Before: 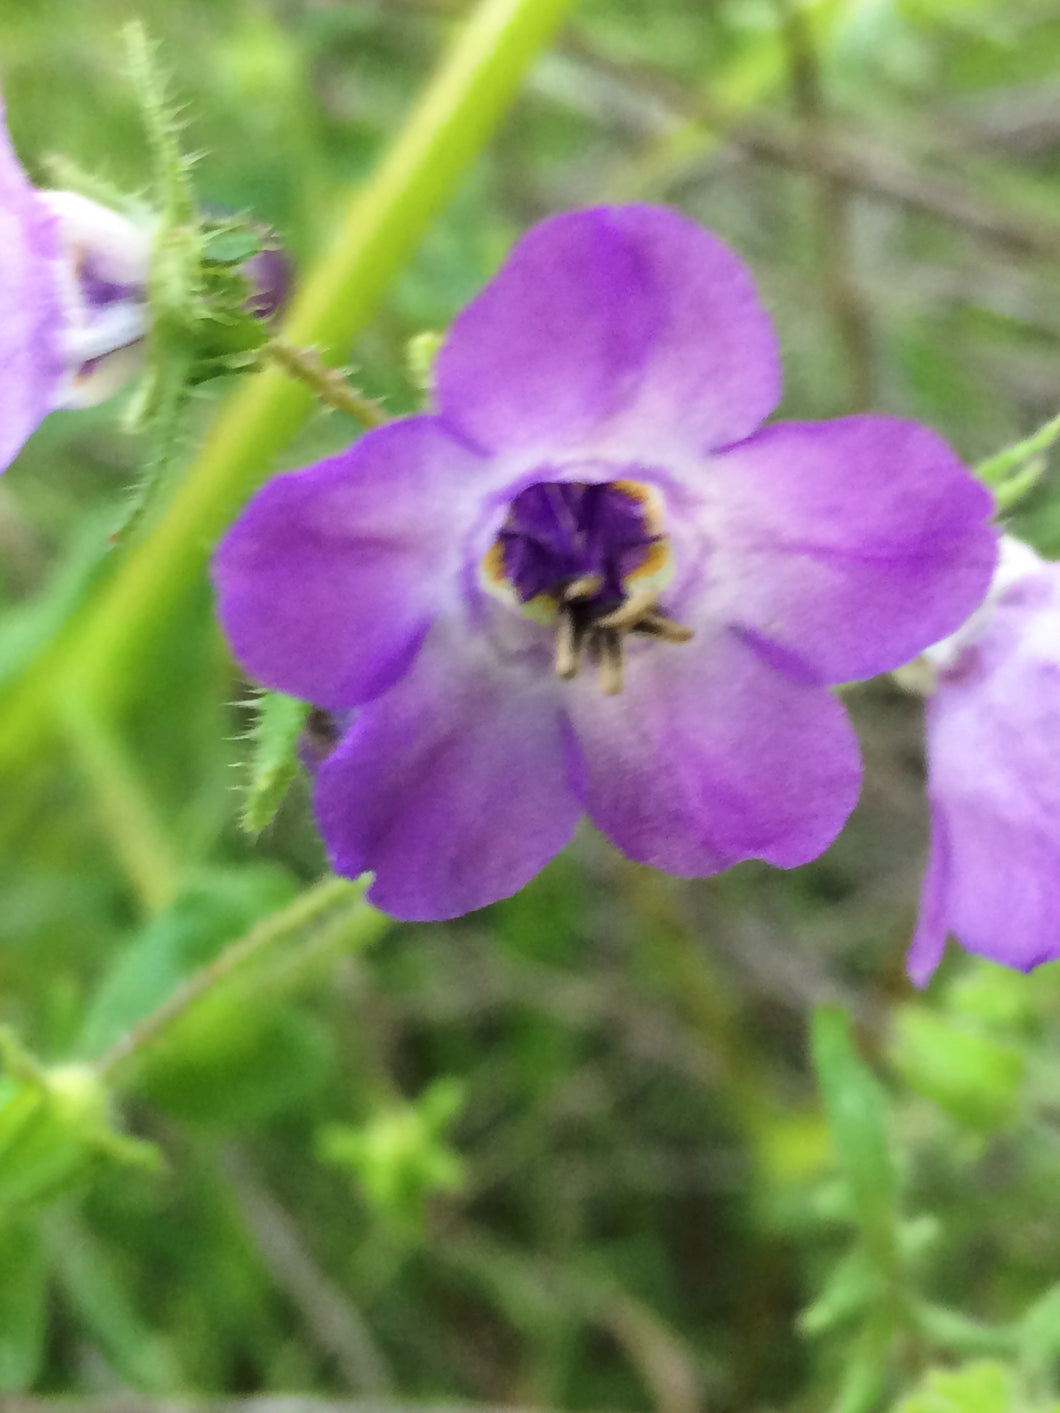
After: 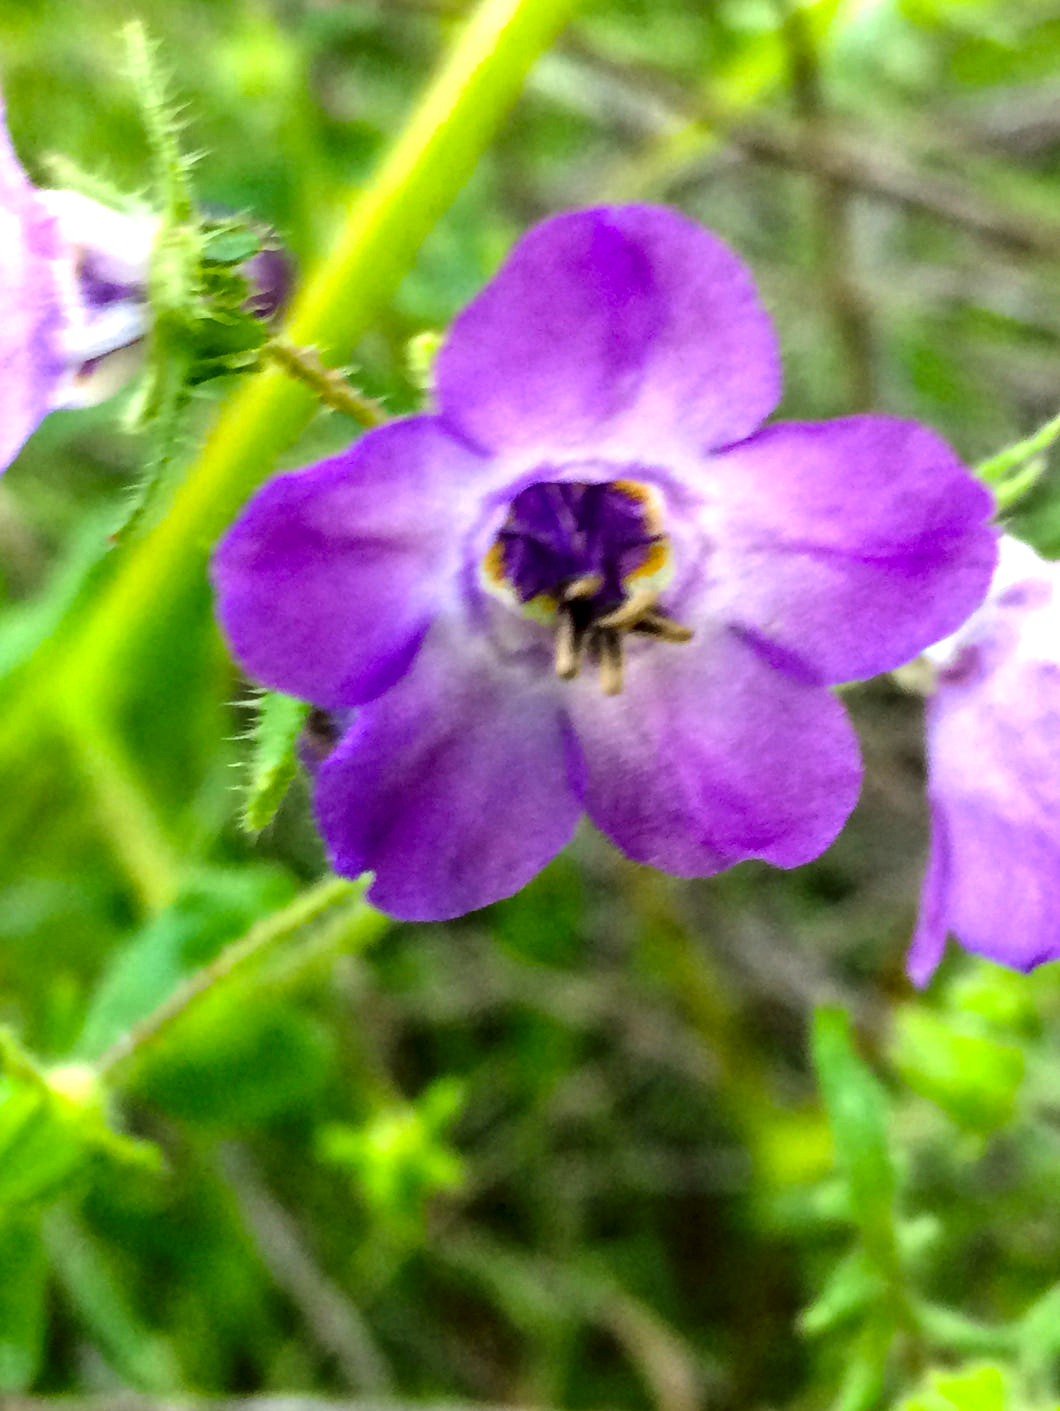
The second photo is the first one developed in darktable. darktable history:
crop: bottom 0.071%
local contrast: detail 144%
color balance: lift [1, 1.001, 0.999, 1.001], gamma [1, 1.004, 1.007, 0.993], gain [1, 0.991, 0.987, 1.013], contrast 10%, output saturation 120%
